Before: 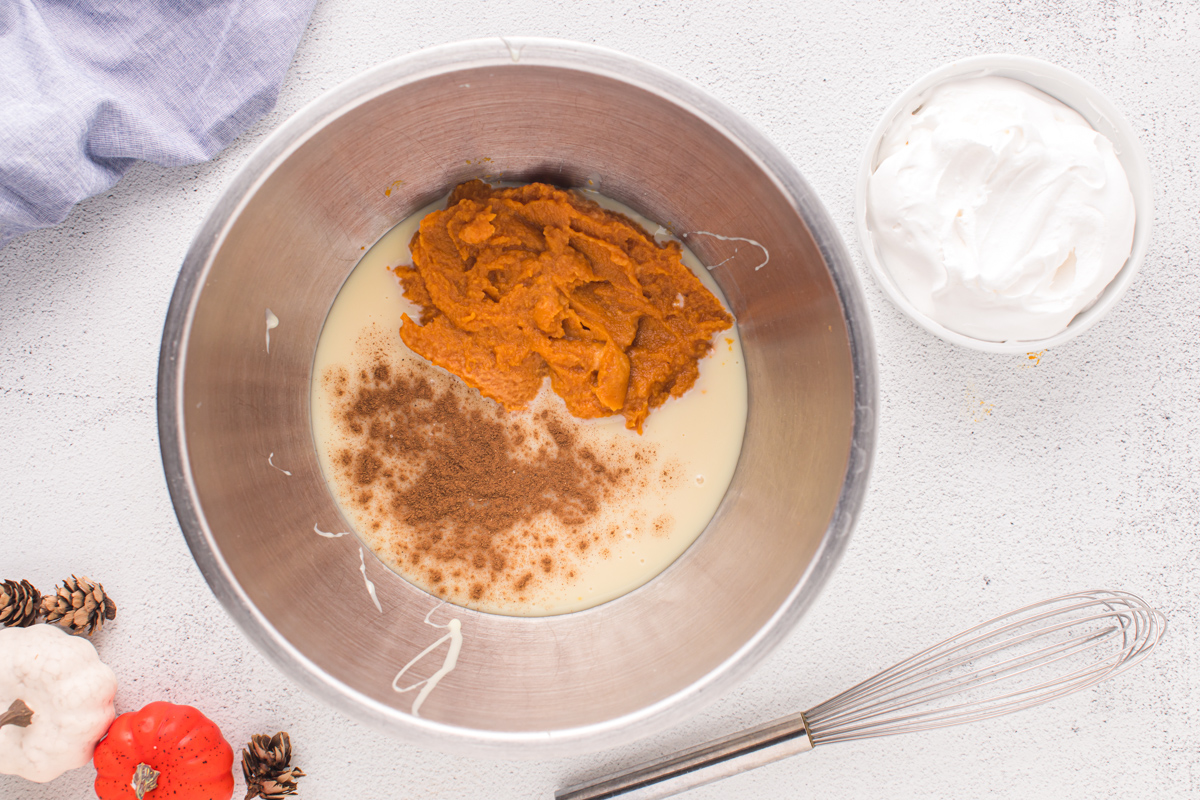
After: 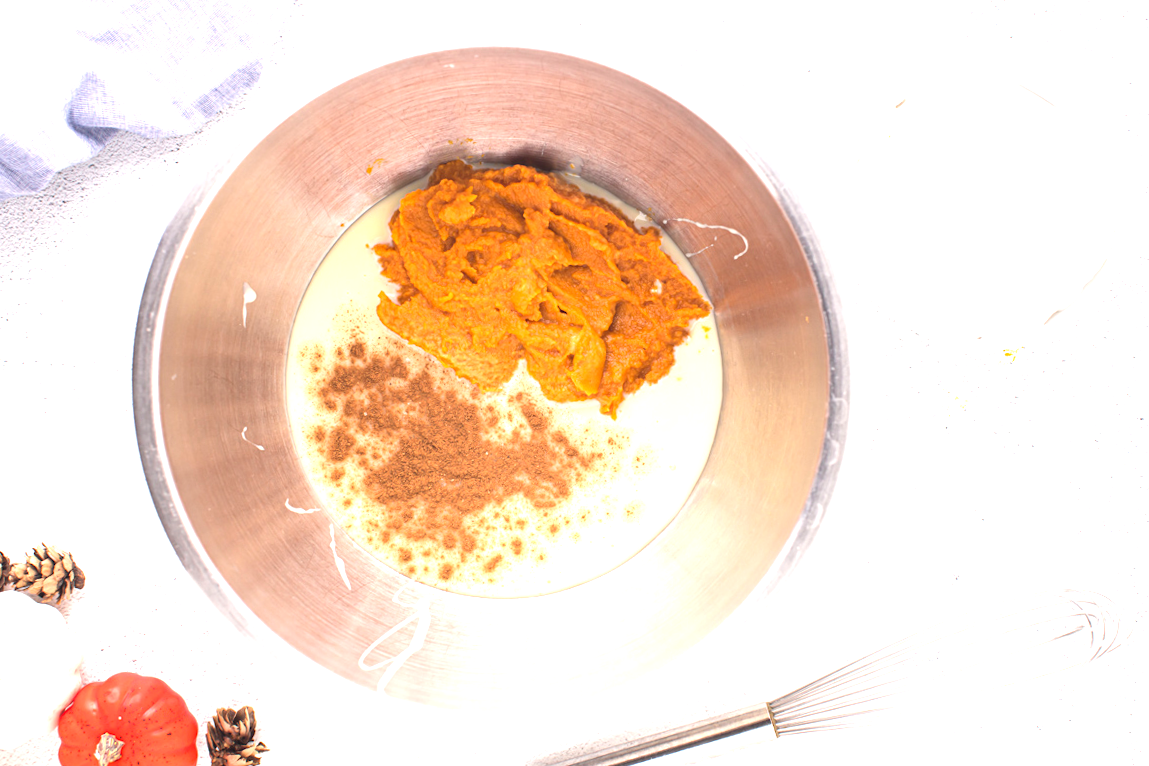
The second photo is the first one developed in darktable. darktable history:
exposure: exposure 1.152 EV, compensate exposure bias true, compensate highlight preservation false
crop and rotate: angle -1.71°
